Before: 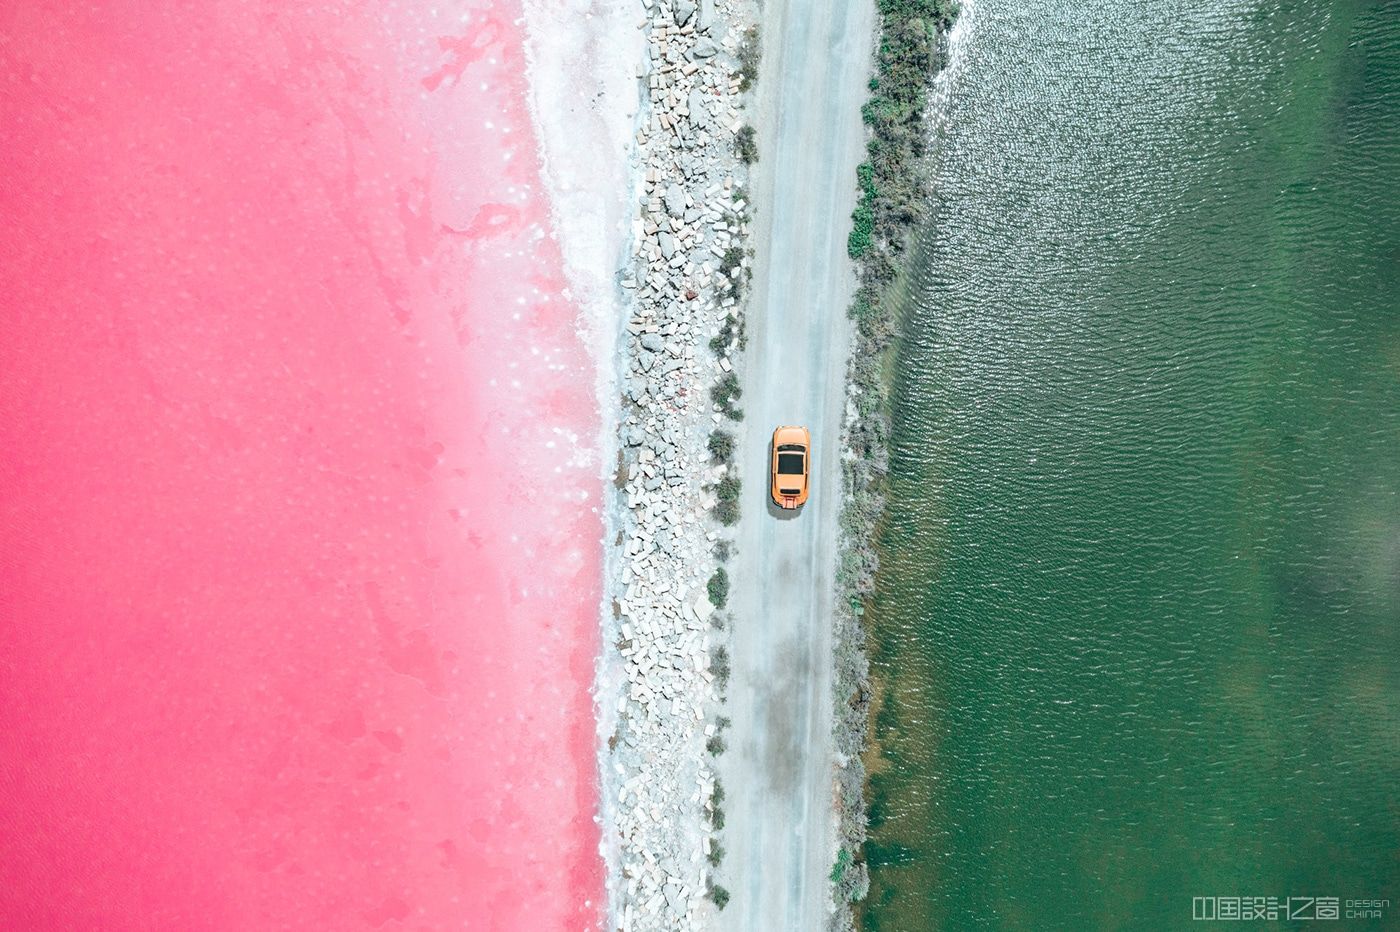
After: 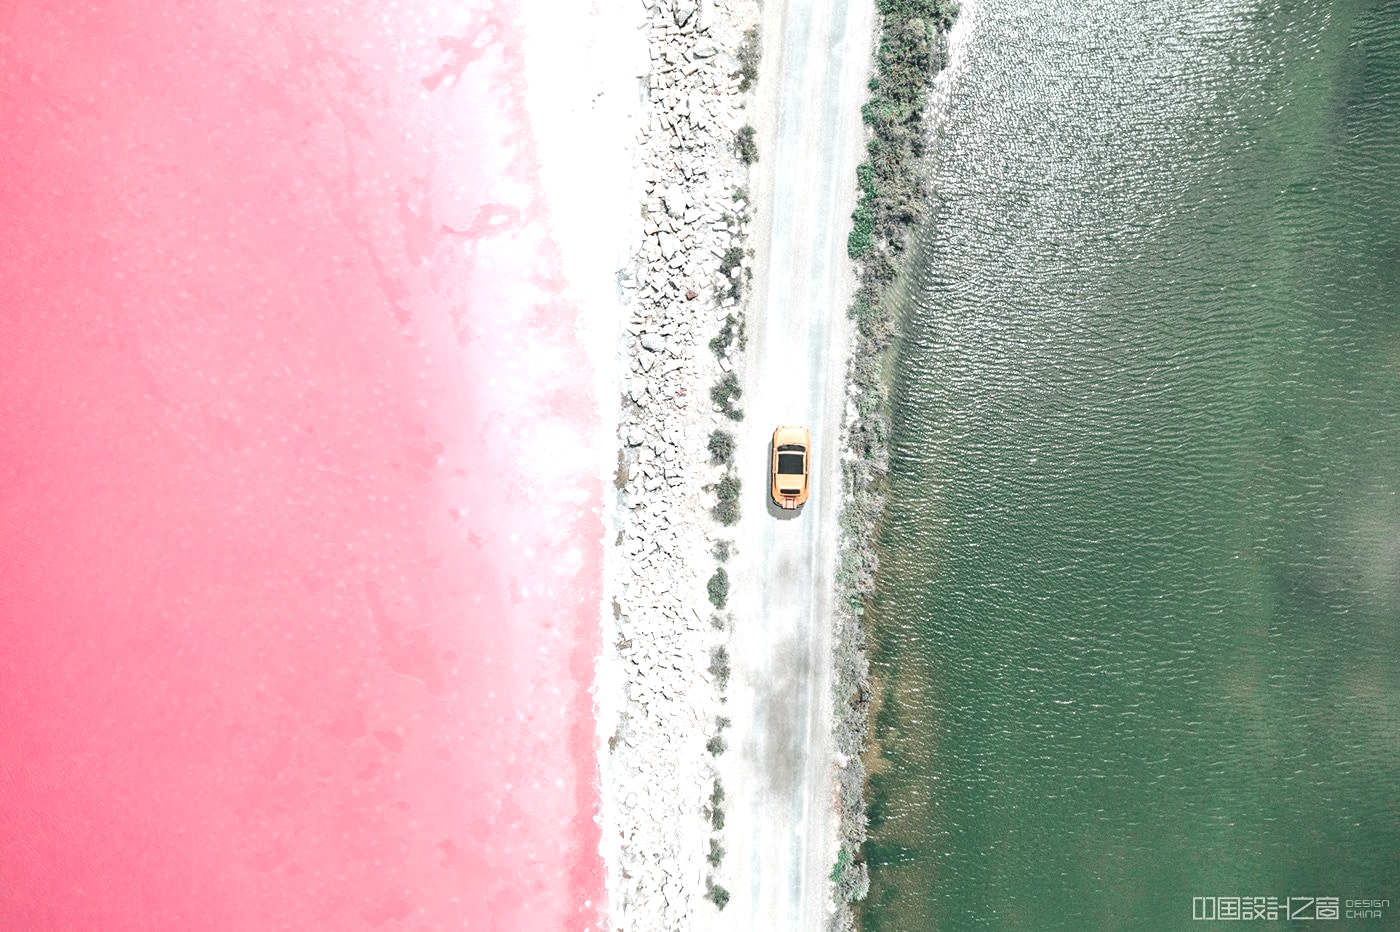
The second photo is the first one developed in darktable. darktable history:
exposure: black level correction -0.002, exposure 0.54 EV, compensate highlight preservation false
color correction: highlights a* 5.59, highlights b* 5.24, saturation 0.68
